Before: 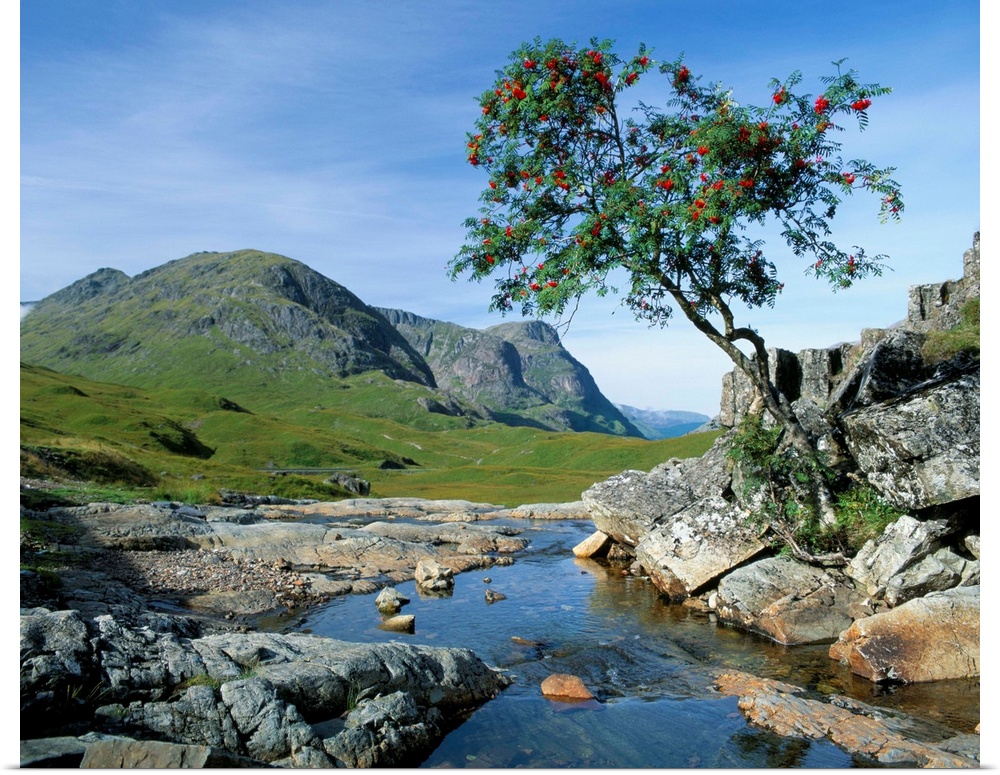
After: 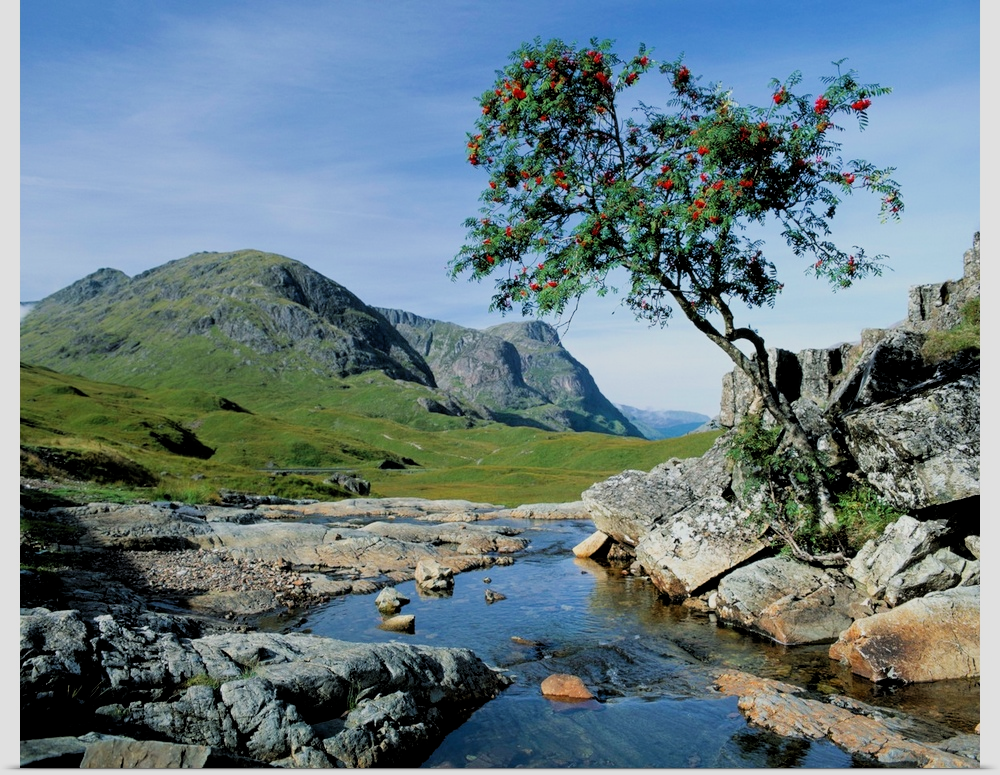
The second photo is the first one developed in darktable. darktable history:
filmic rgb: black relative exposure -7.76 EV, white relative exposure 4.39 EV, threshold 2.97 EV, target black luminance 0%, hardness 3.76, latitude 50.66%, contrast 1.066, highlights saturation mix 9.78%, shadows ↔ highlights balance -0.213%, enable highlight reconstruction true
tone equalizer: on, module defaults
